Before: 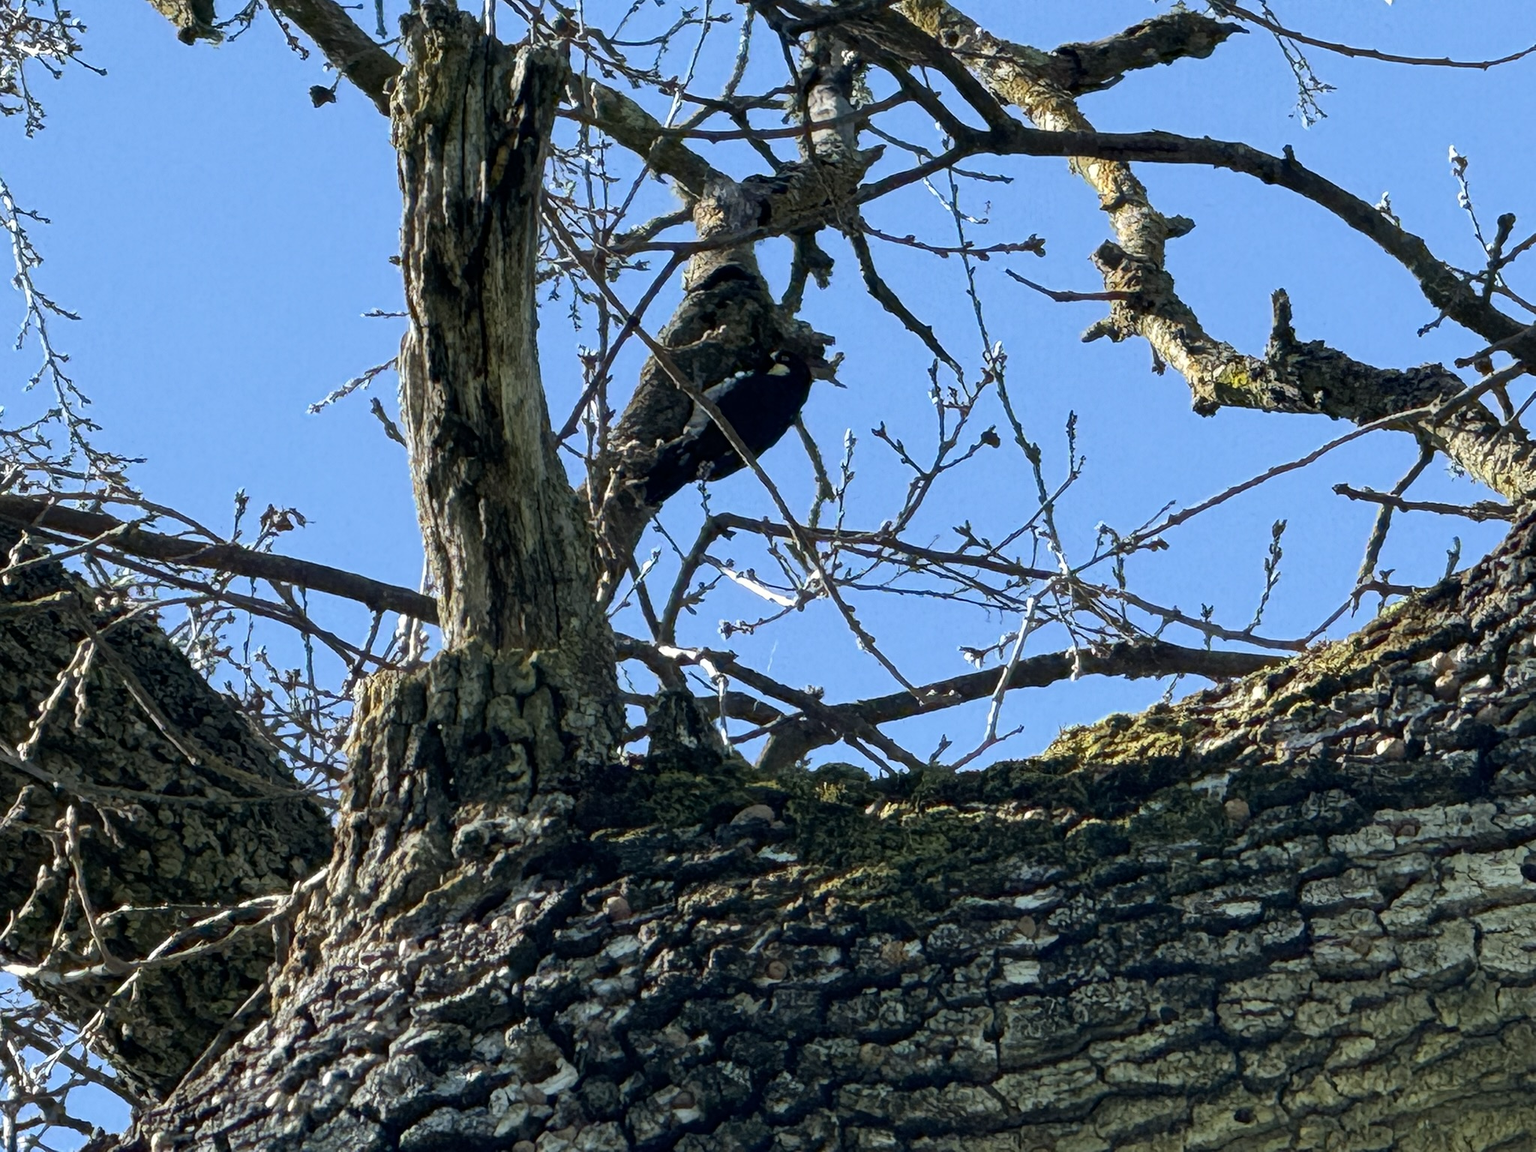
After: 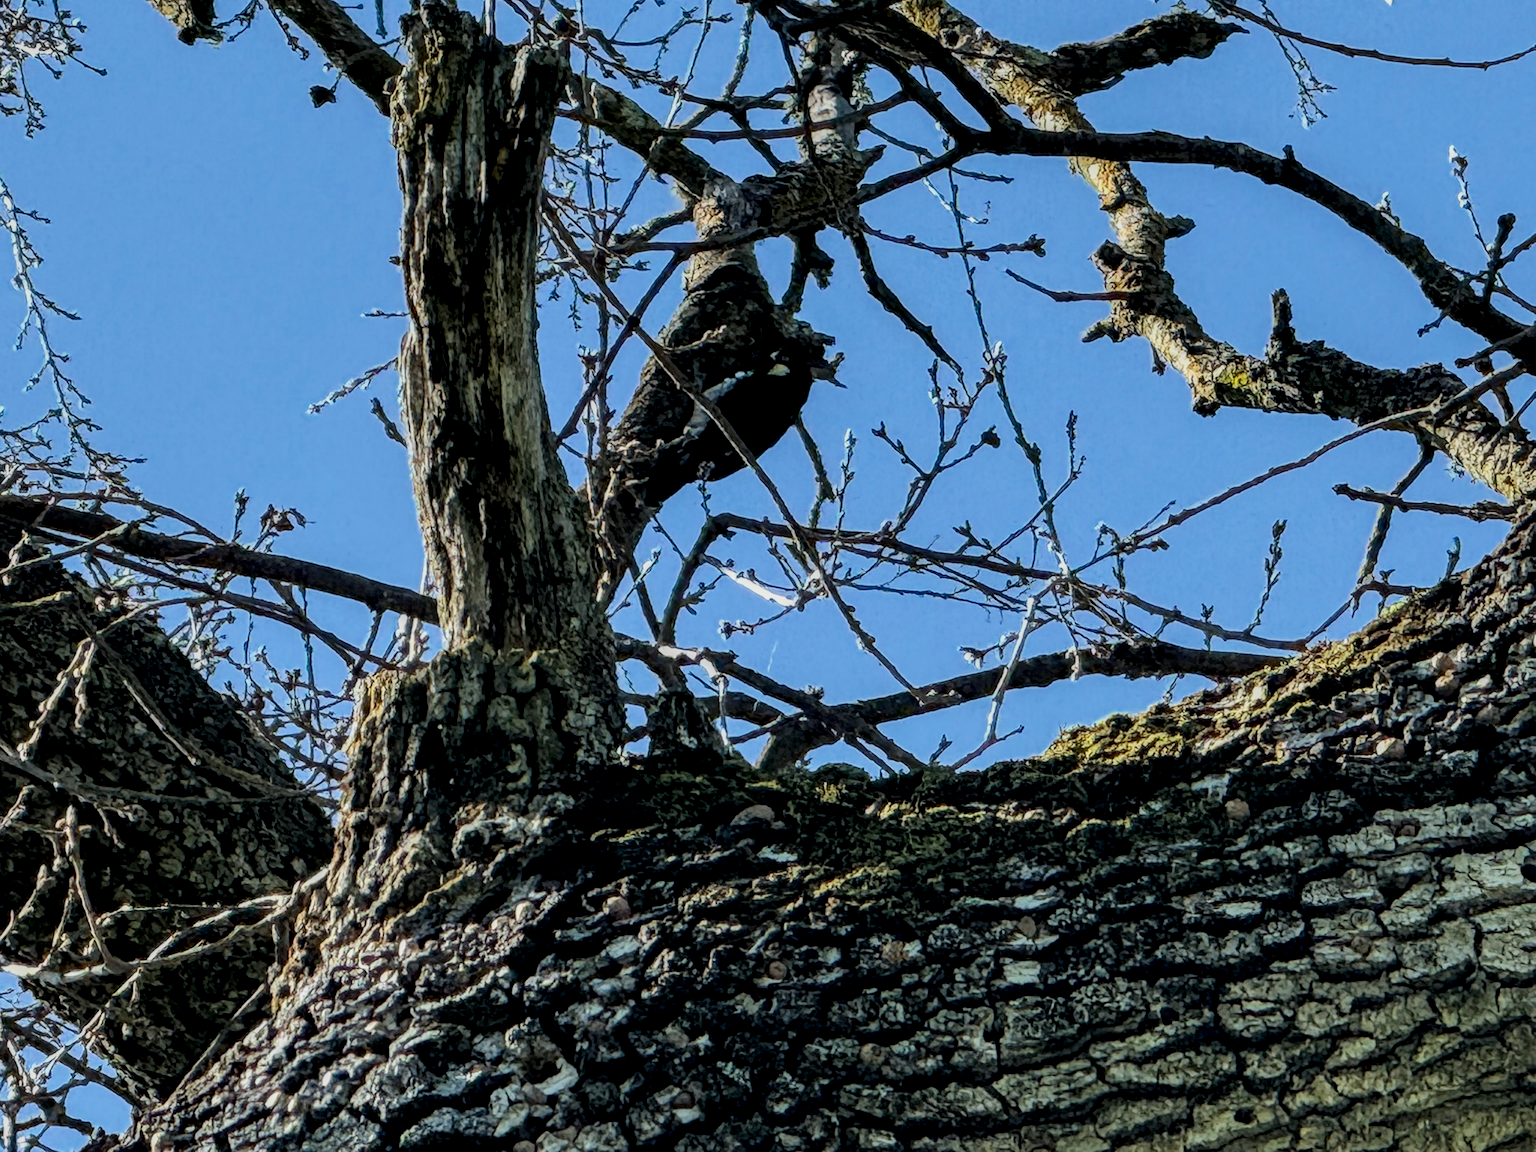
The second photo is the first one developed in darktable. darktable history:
local contrast: highlights 25%, detail 150%
filmic rgb: black relative exposure -7.65 EV, white relative exposure 4.56 EV, hardness 3.61, color science v6 (2022)
